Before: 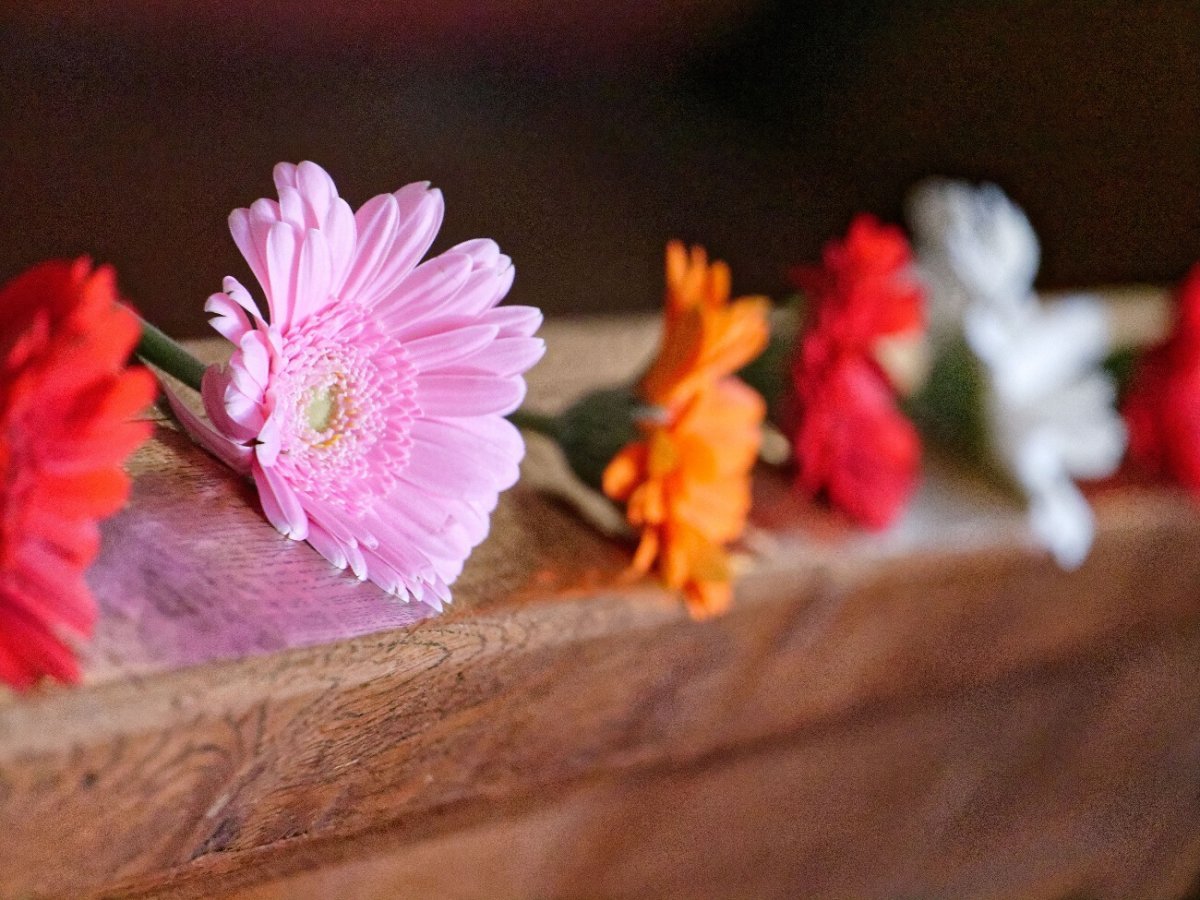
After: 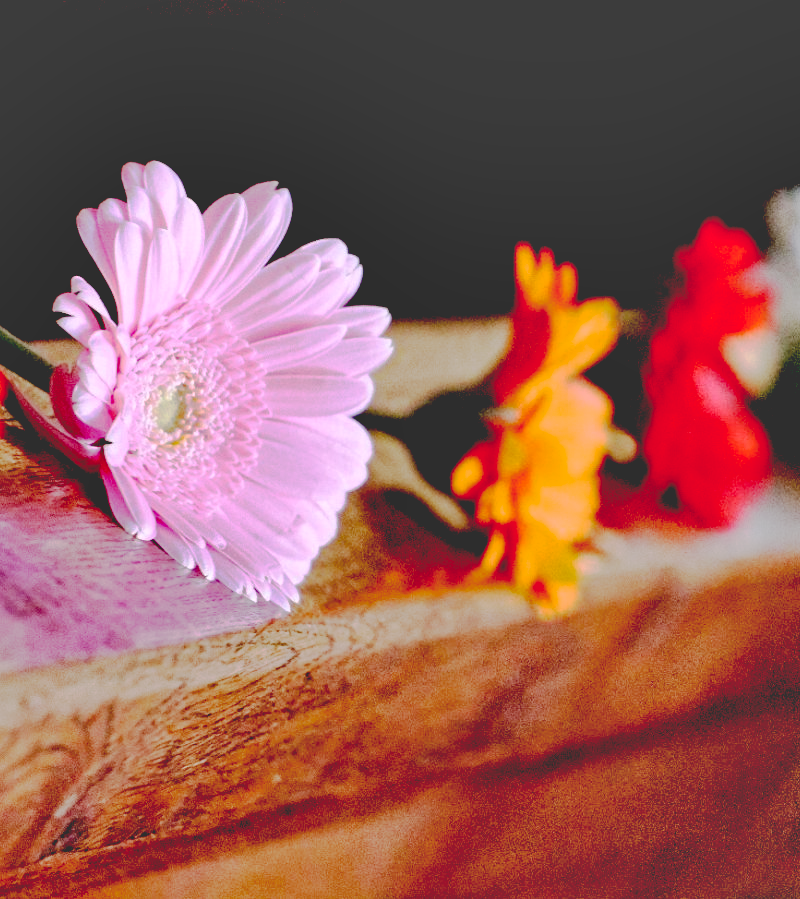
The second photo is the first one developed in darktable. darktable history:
base curve: curves: ch0 [(0.065, 0.026) (0.236, 0.358) (0.53, 0.546) (0.777, 0.841) (0.924, 0.992)], preserve colors none
shadows and highlights: highlights color adjustment 45.9%, low approximation 0.01, soften with gaussian
crop and rotate: left 12.721%, right 20.545%
